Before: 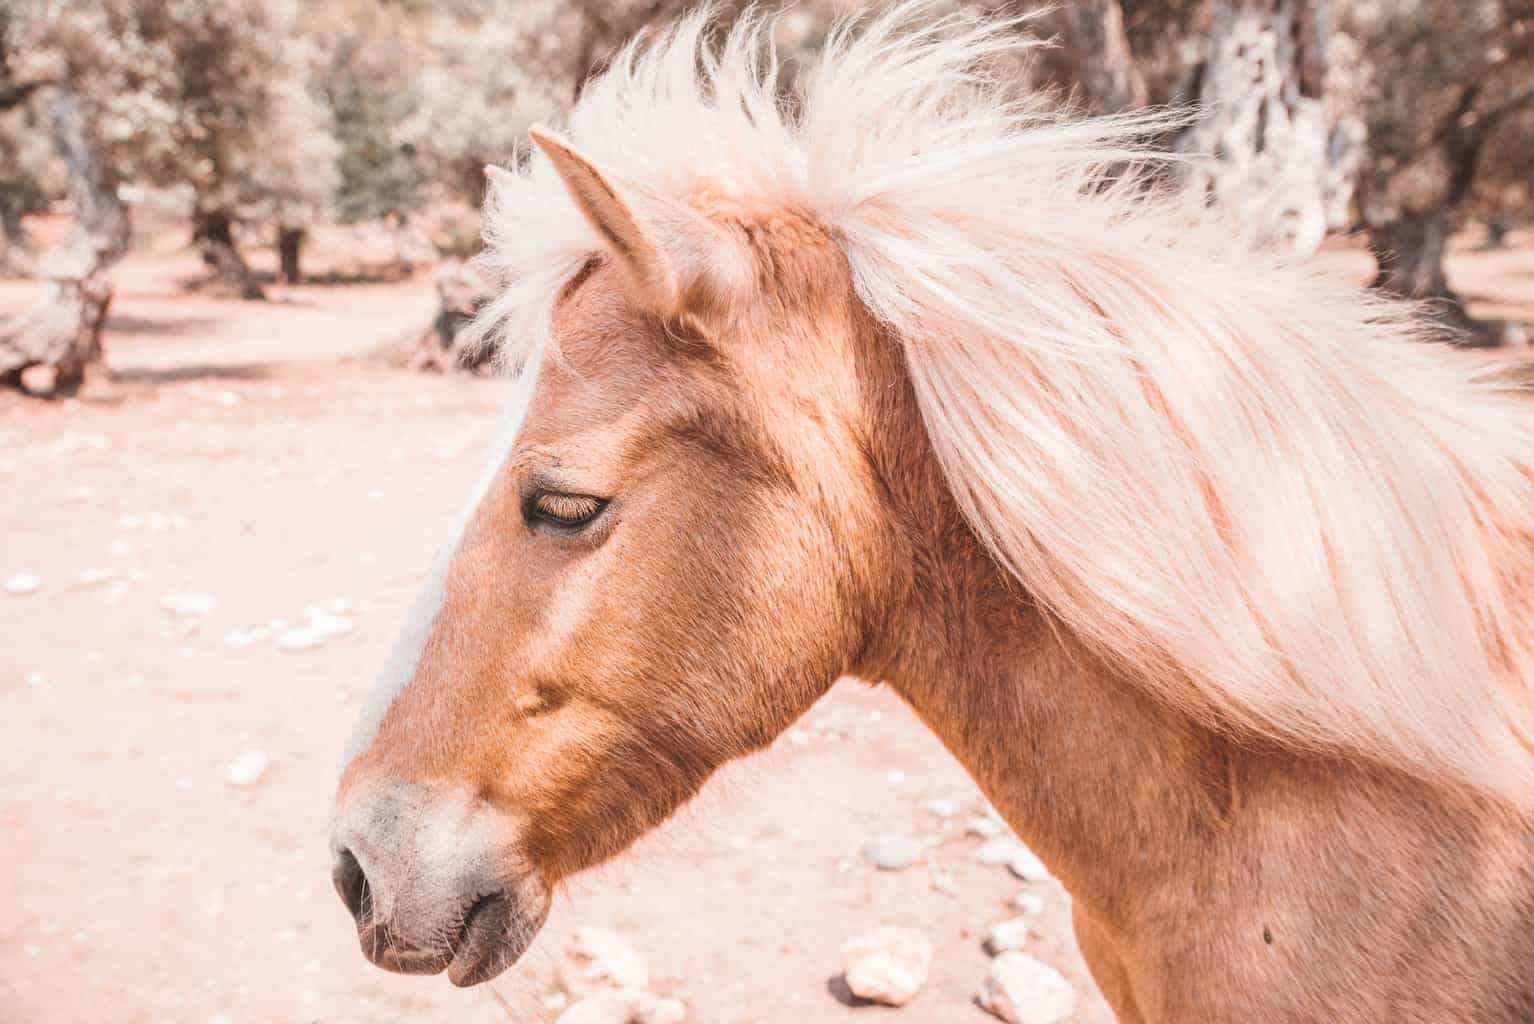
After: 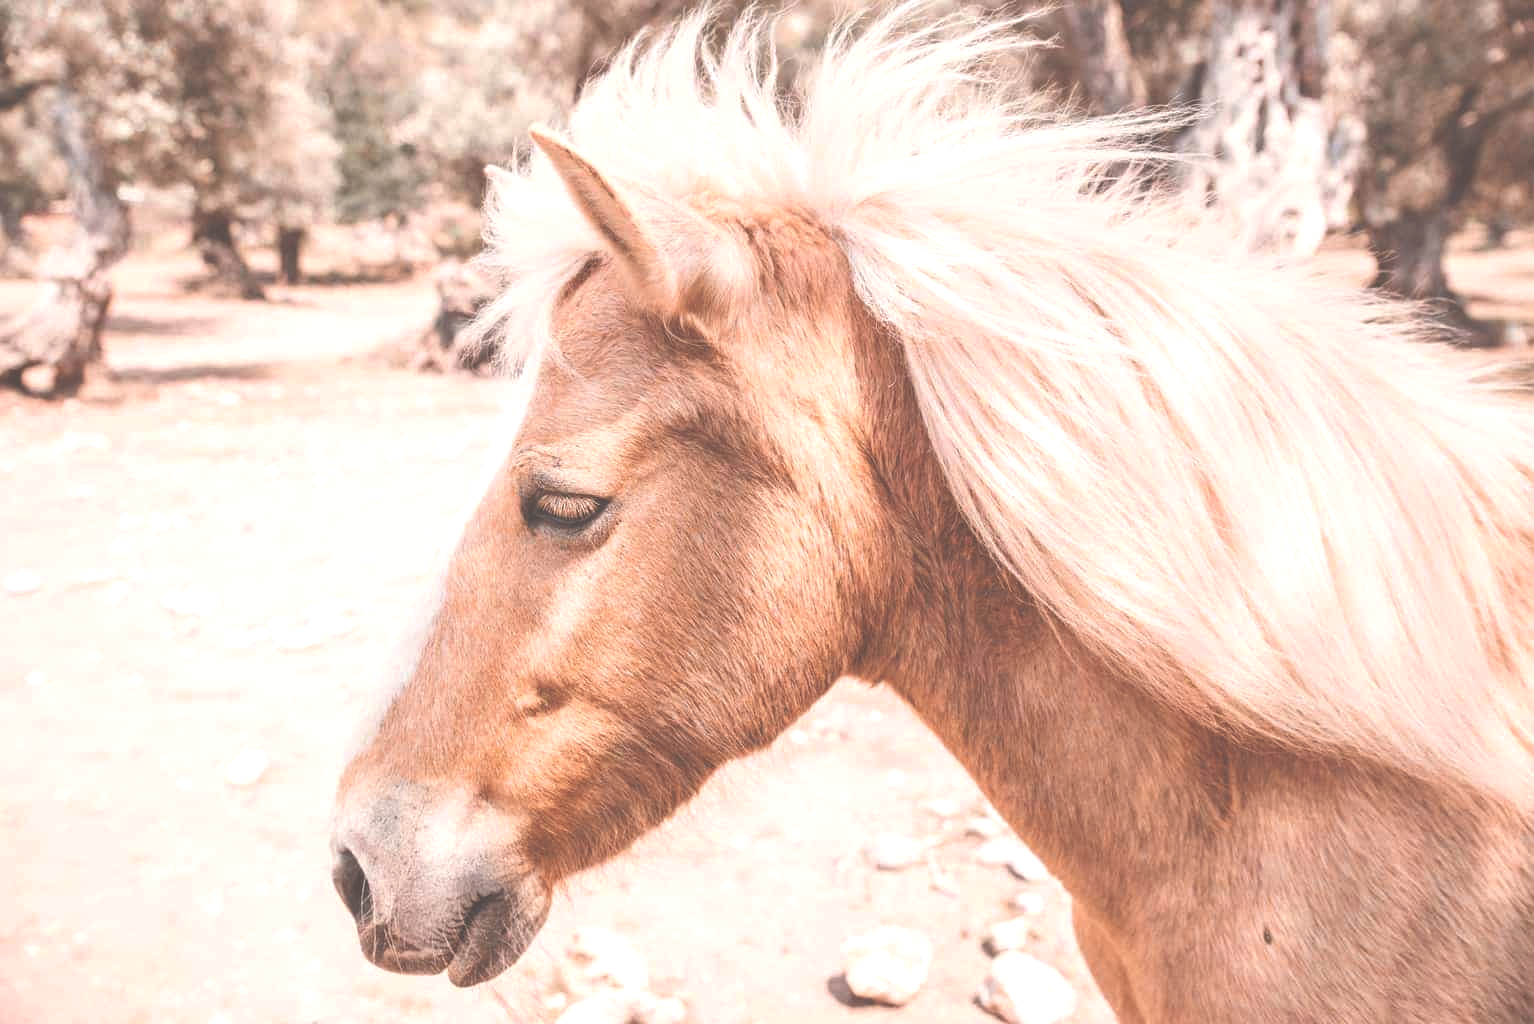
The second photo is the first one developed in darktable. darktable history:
exposure: black level correction -0.062, exposure -0.05 EV, compensate highlight preservation false
color balance rgb: shadows lift › chroma 1%, shadows lift › hue 28.8°, power › hue 60°, highlights gain › chroma 1%, highlights gain › hue 60°, global offset › luminance 0.25%, perceptual saturation grading › highlights -20%, perceptual saturation grading › shadows 20%, perceptual brilliance grading › highlights 10%, perceptual brilliance grading › shadows -5%, global vibrance 19.67%
